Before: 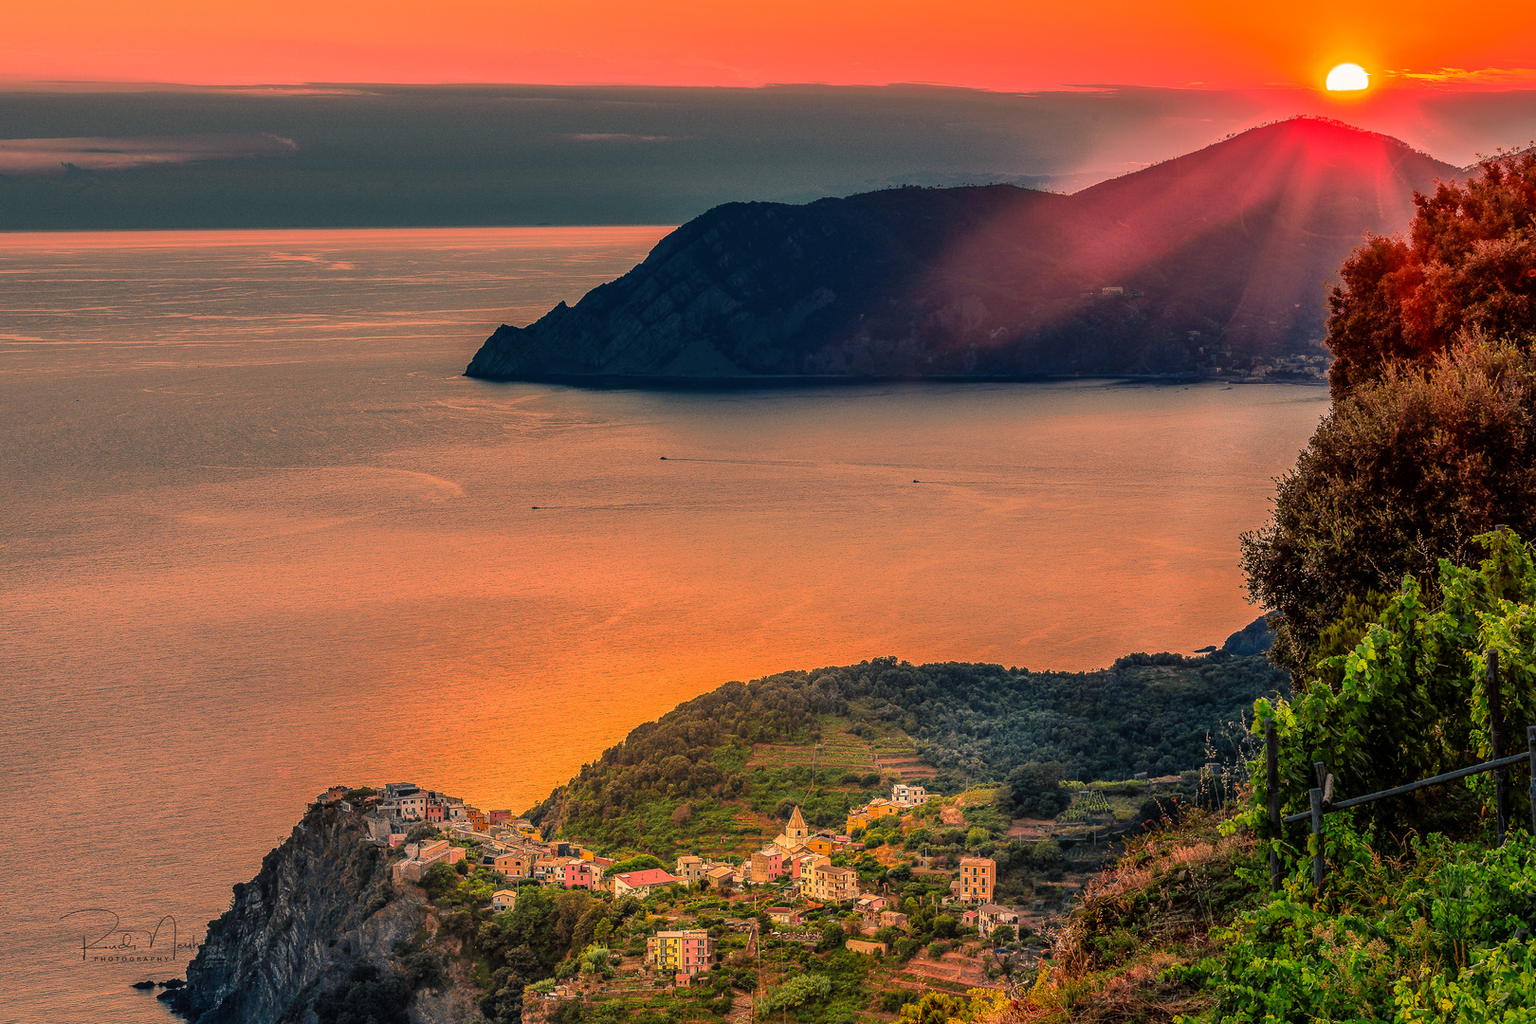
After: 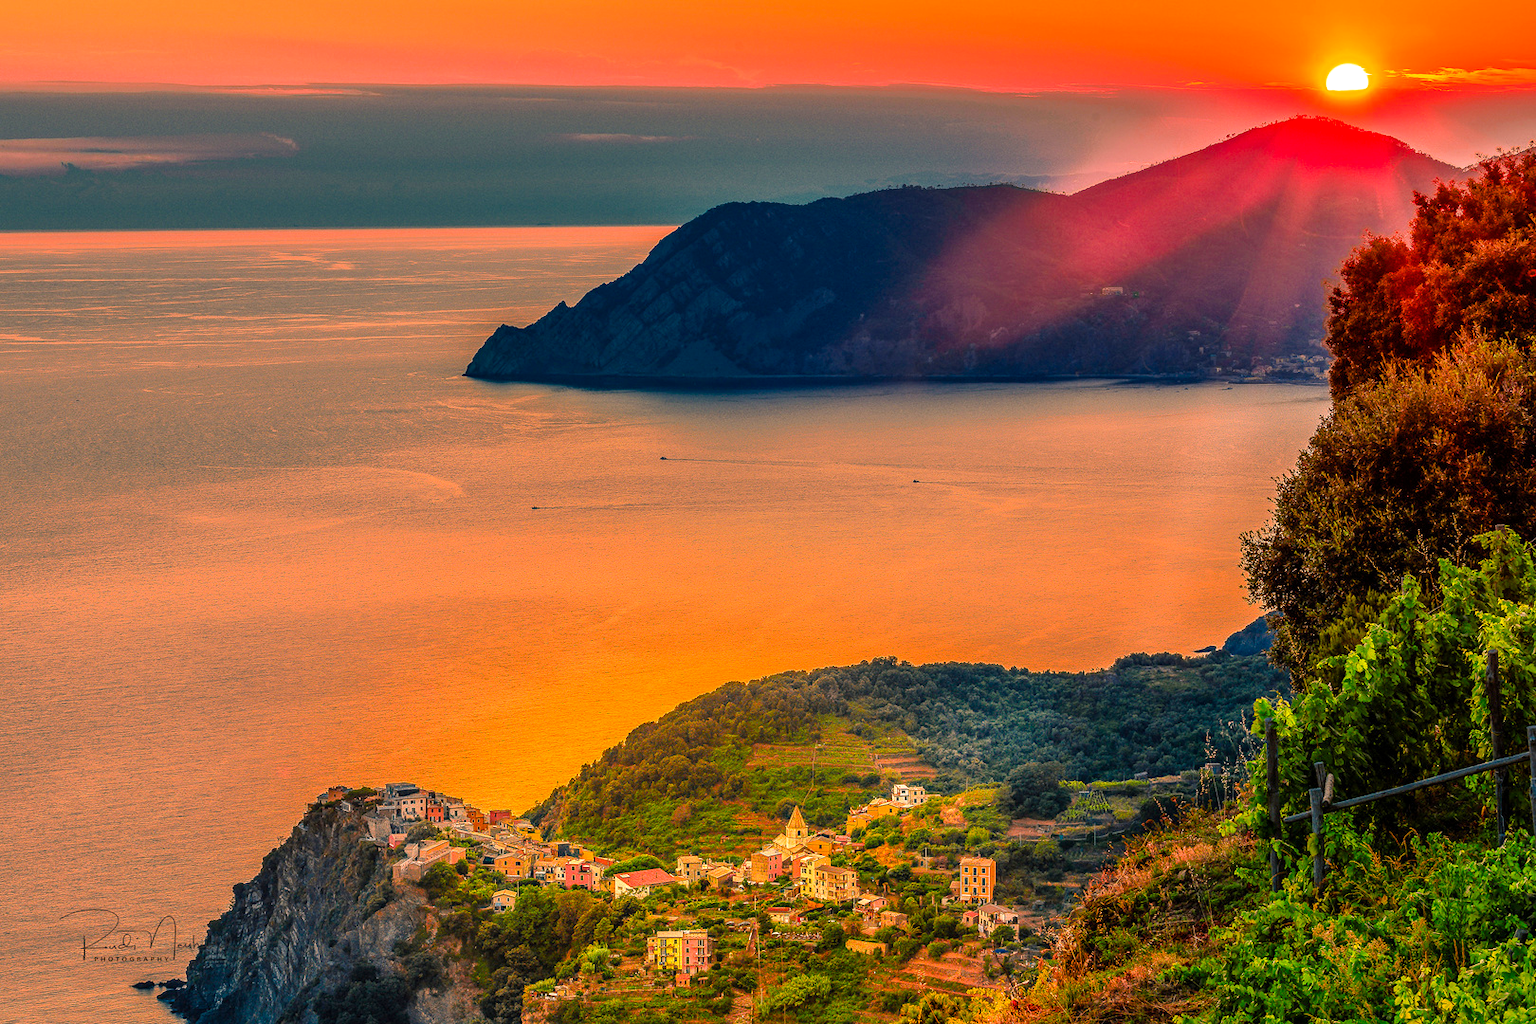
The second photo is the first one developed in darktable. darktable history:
color balance rgb: shadows lift › chroma 0.74%, shadows lift › hue 112.99°, perceptual saturation grading › global saturation 27.52%, perceptual saturation grading › highlights -25.506%, perceptual saturation grading › shadows 24.551%, perceptual brilliance grading › global brilliance 9.309%, perceptual brilliance grading › shadows 15.575%, global vibrance 14.501%
